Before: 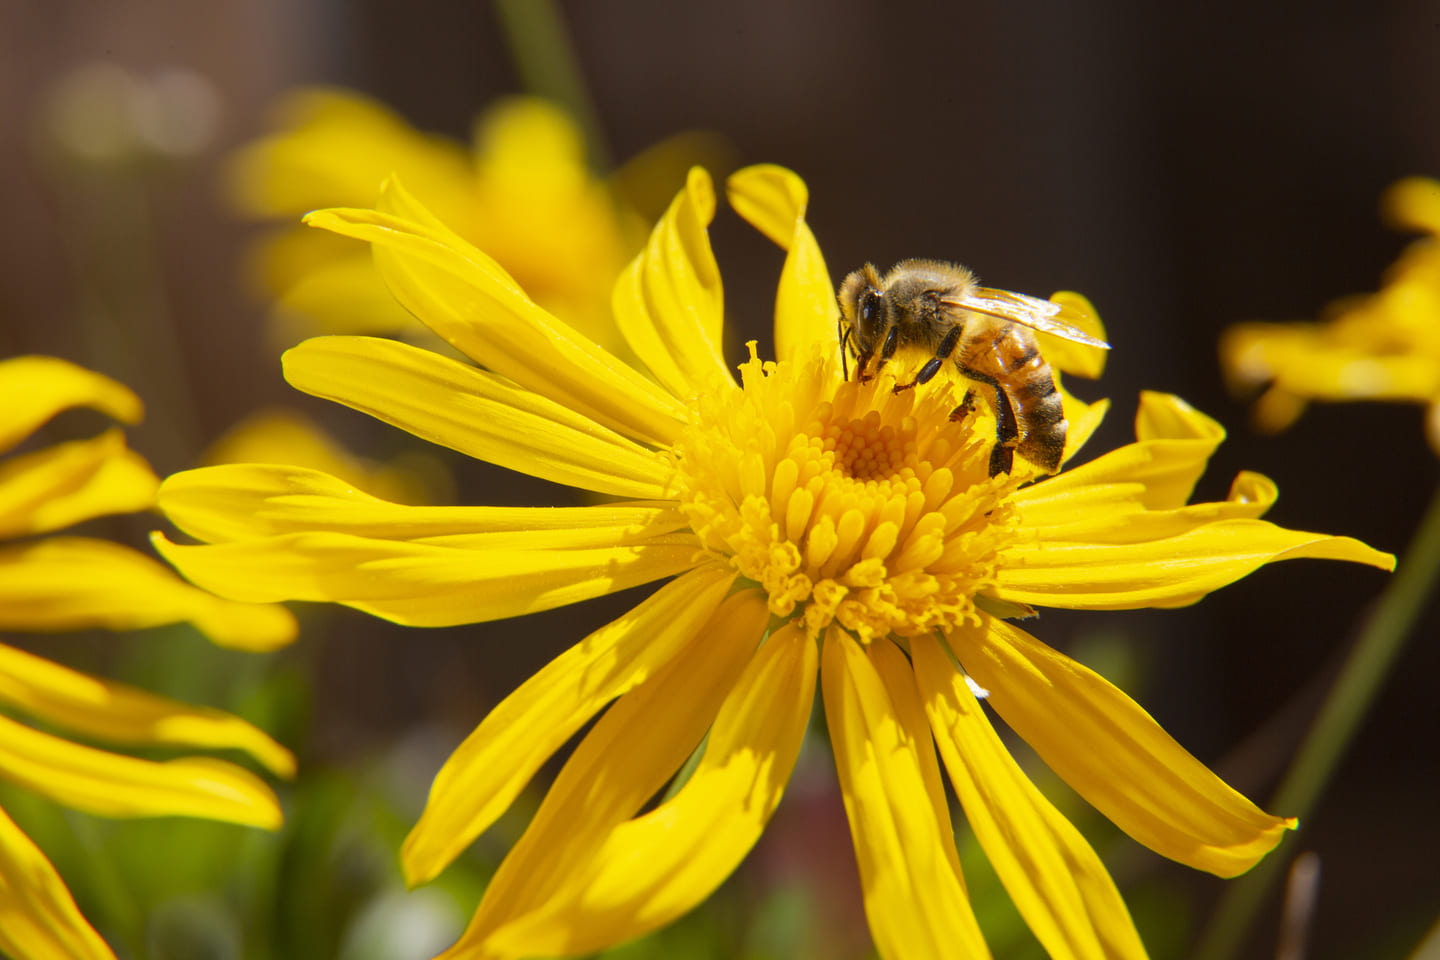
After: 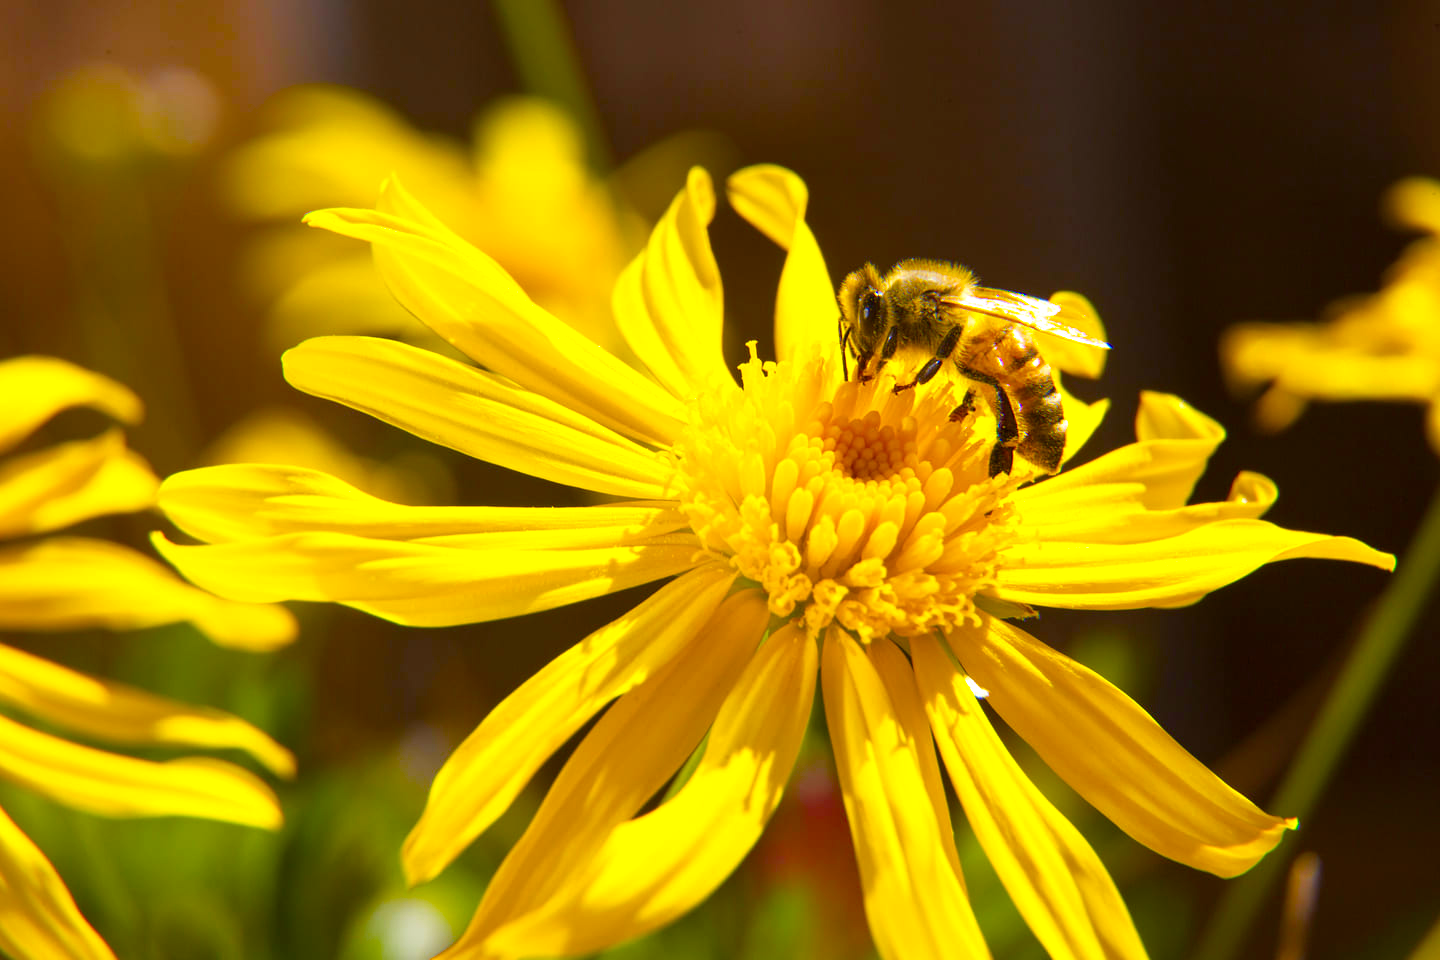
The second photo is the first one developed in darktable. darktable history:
color balance rgb: linear chroma grading › shadows 10%, linear chroma grading › highlights 10%, linear chroma grading › global chroma 15%, linear chroma grading › mid-tones 15%, perceptual saturation grading › global saturation 40%, perceptual saturation grading › highlights -25%, perceptual saturation grading › mid-tones 35%, perceptual saturation grading › shadows 35%, perceptual brilliance grading › global brilliance 11.29%, global vibrance 11.29%
tone equalizer: -8 EV -0.55 EV
